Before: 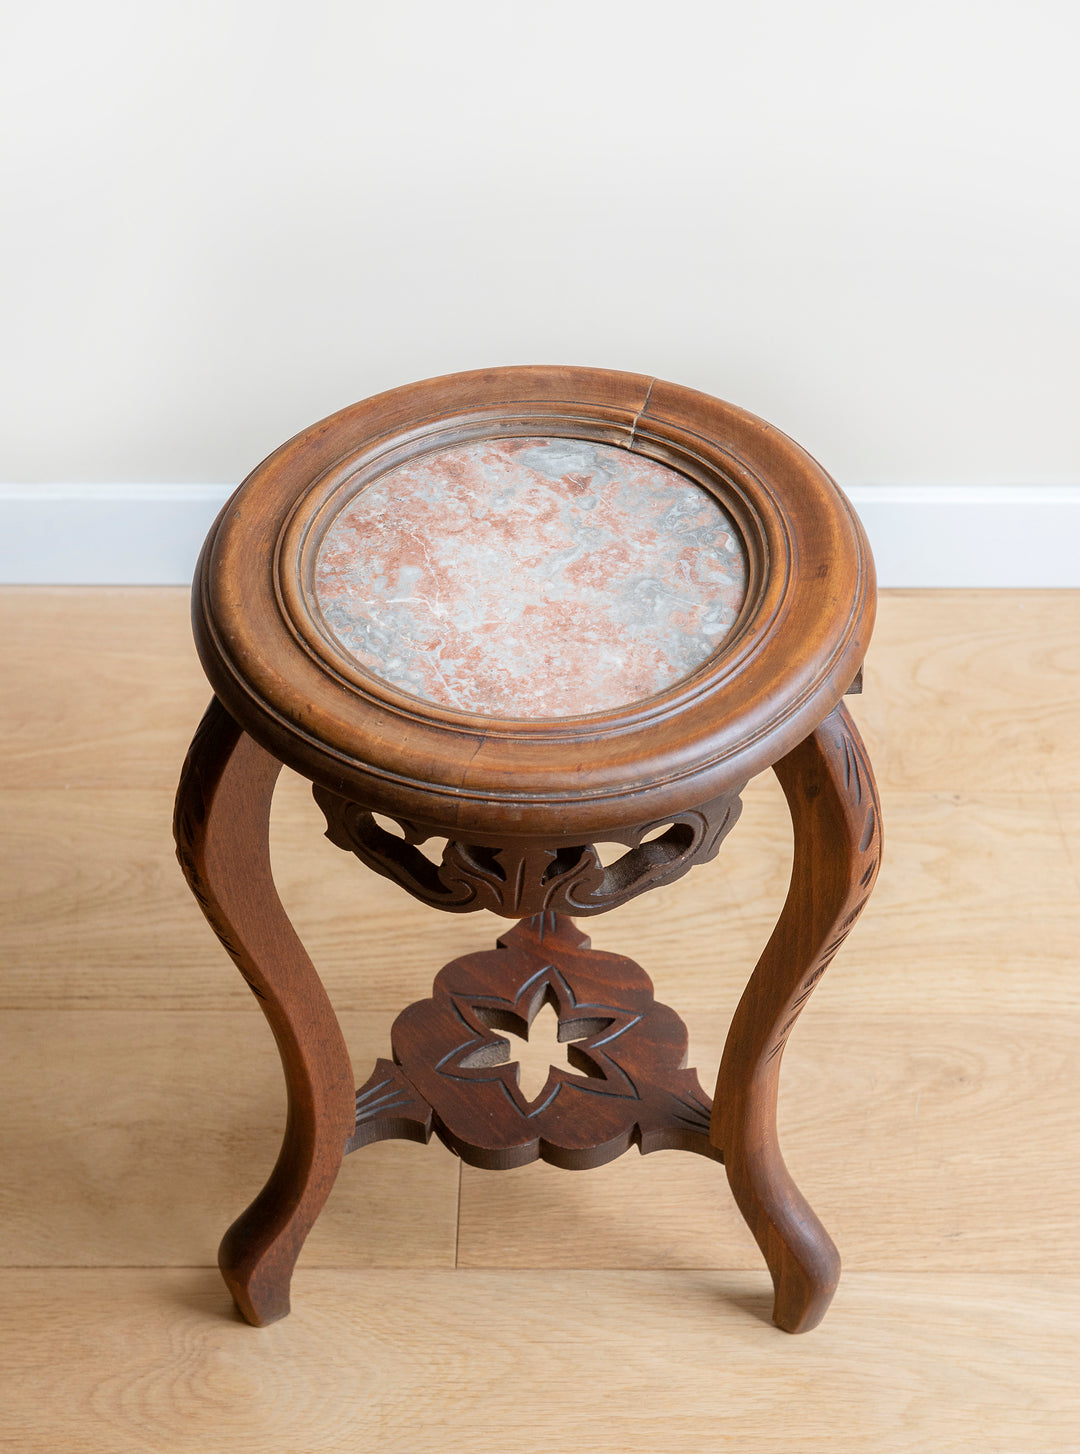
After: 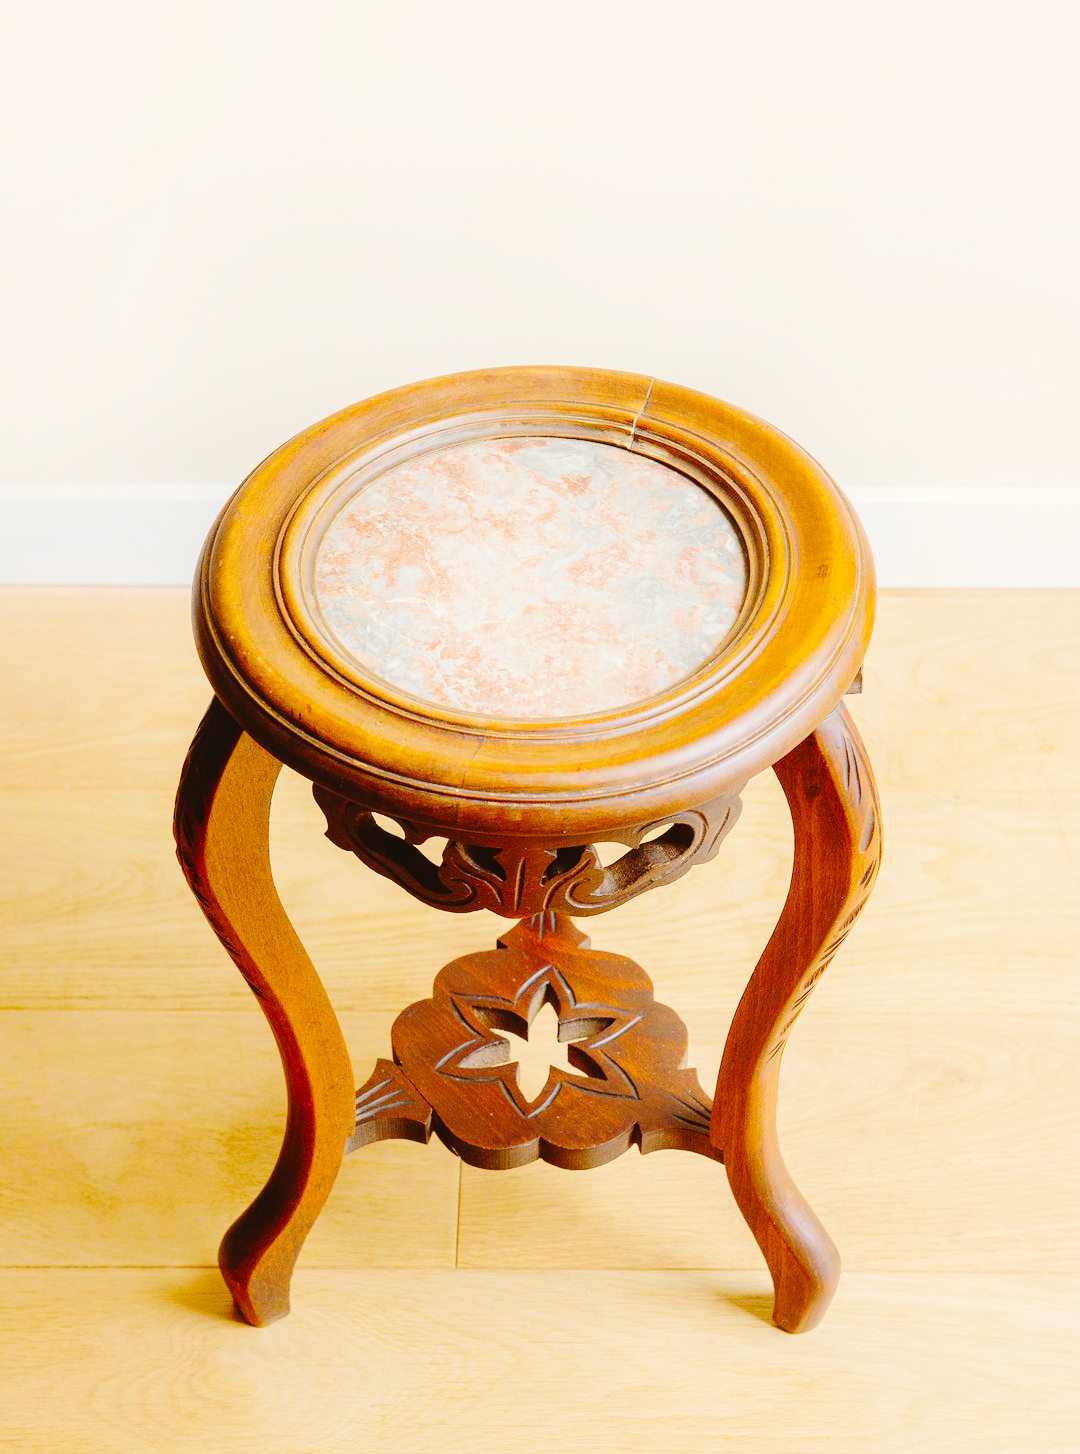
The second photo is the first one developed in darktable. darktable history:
color balance rgb: perceptual saturation grading › global saturation 25%, perceptual brilliance grading › mid-tones 10%, perceptual brilliance grading › shadows 15%, global vibrance 20%
exposure: black level correction -0.023, exposure -0.039 EV, compensate highlight preservation false
color calibration: x 0.329, y 0.345, temperature 5633 K
base curve: curves: ch0 [(0, 0) (0.036, 0.01) (0.123, 0.254) (0.258, 0.504) (0.507, 0.748) (1, 1)], preserve colors none
